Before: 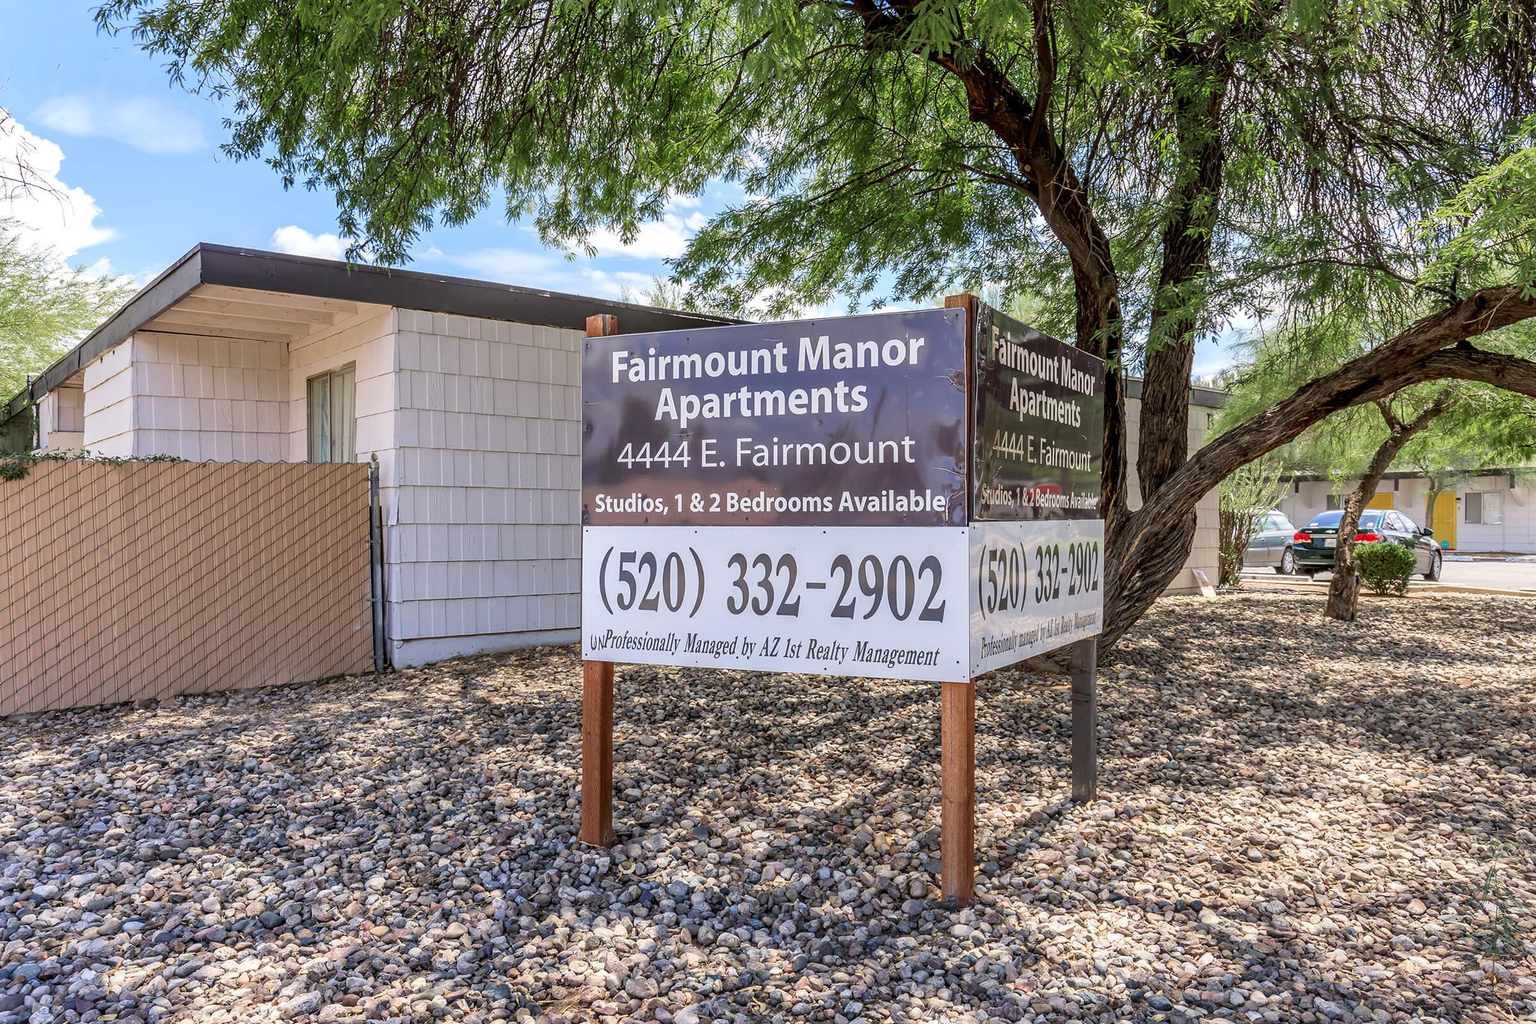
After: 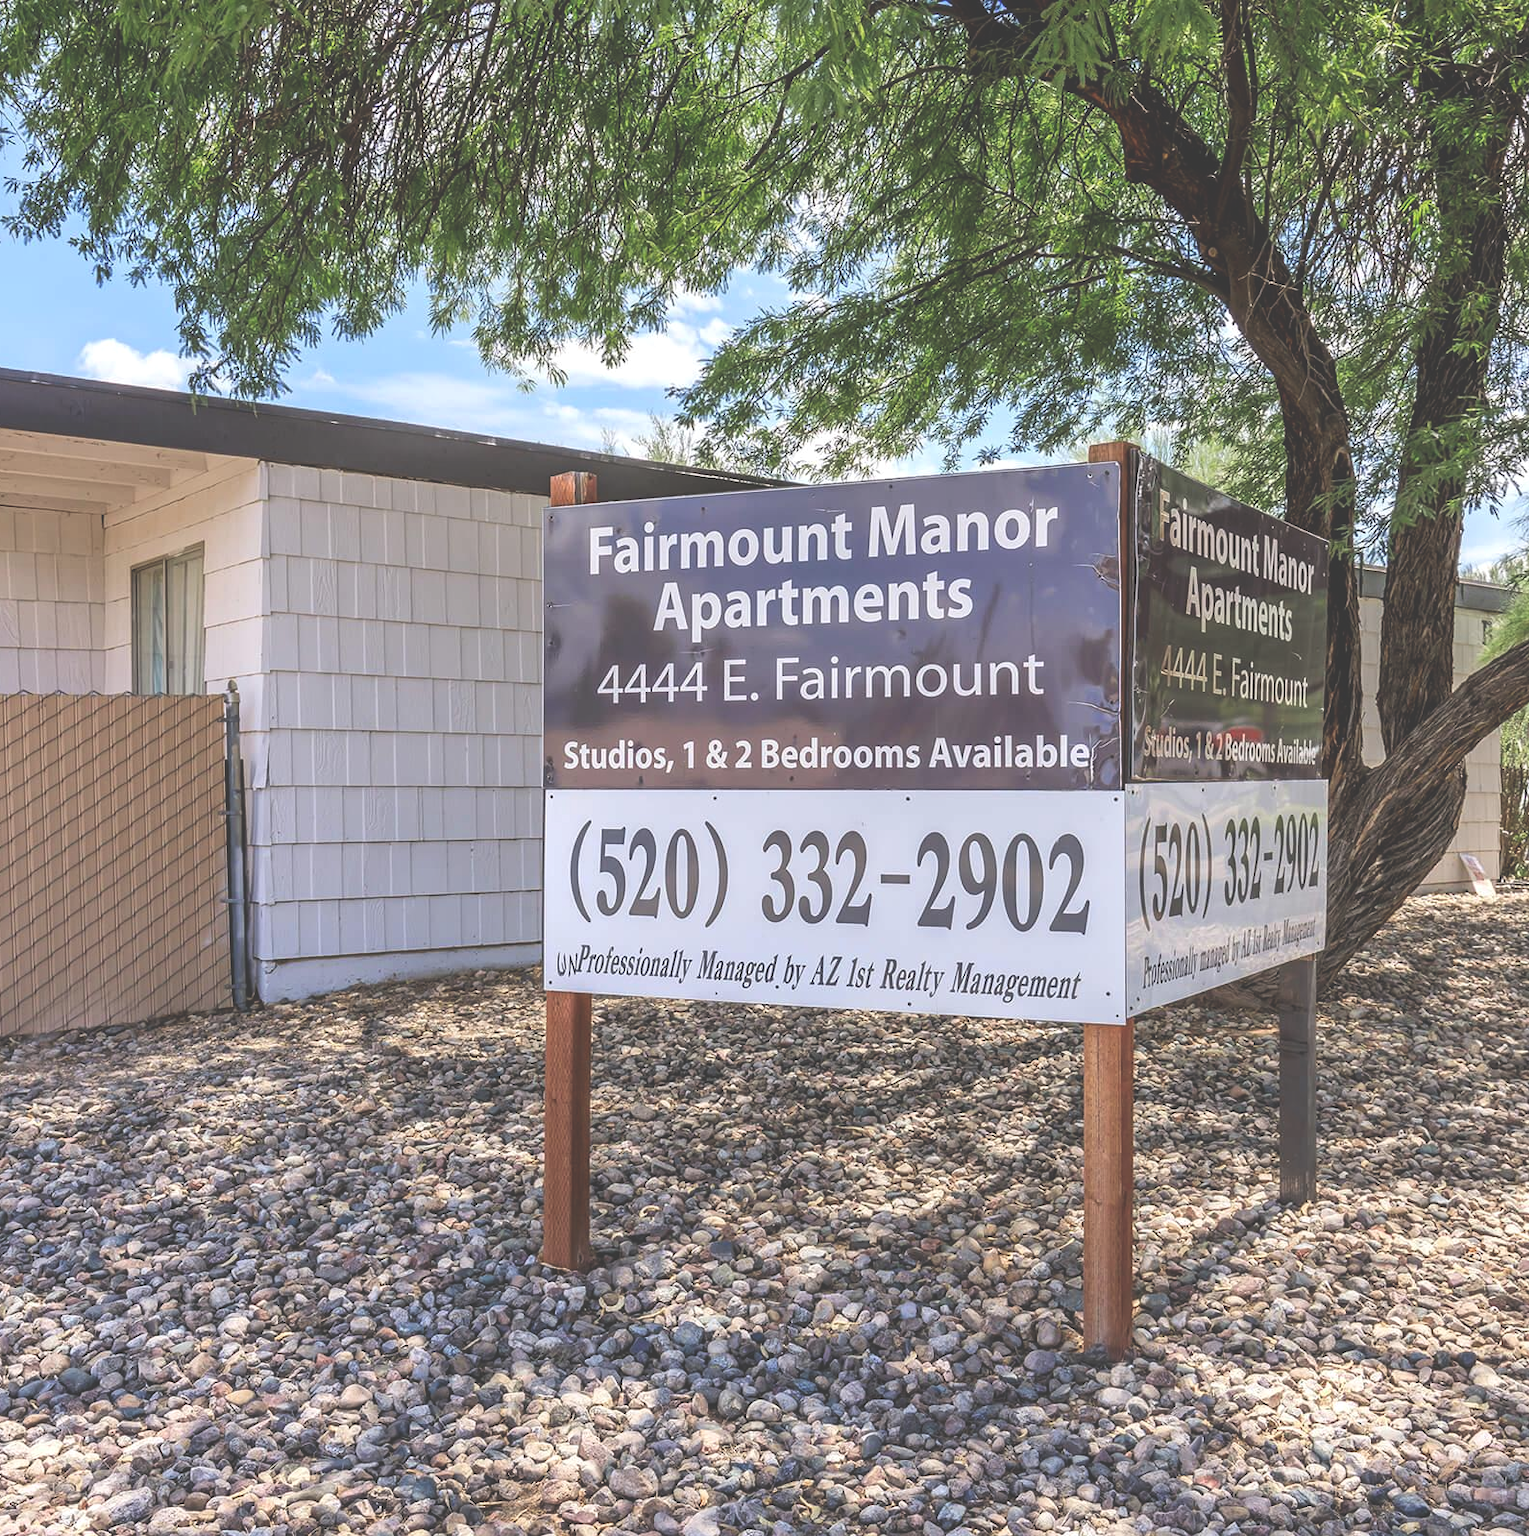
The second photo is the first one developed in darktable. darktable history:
crop and rotate: left 14.309%, right 19.355%
exposure: black level correction -0.039, exposure 0.063 EV, compensate highlight preservation false
